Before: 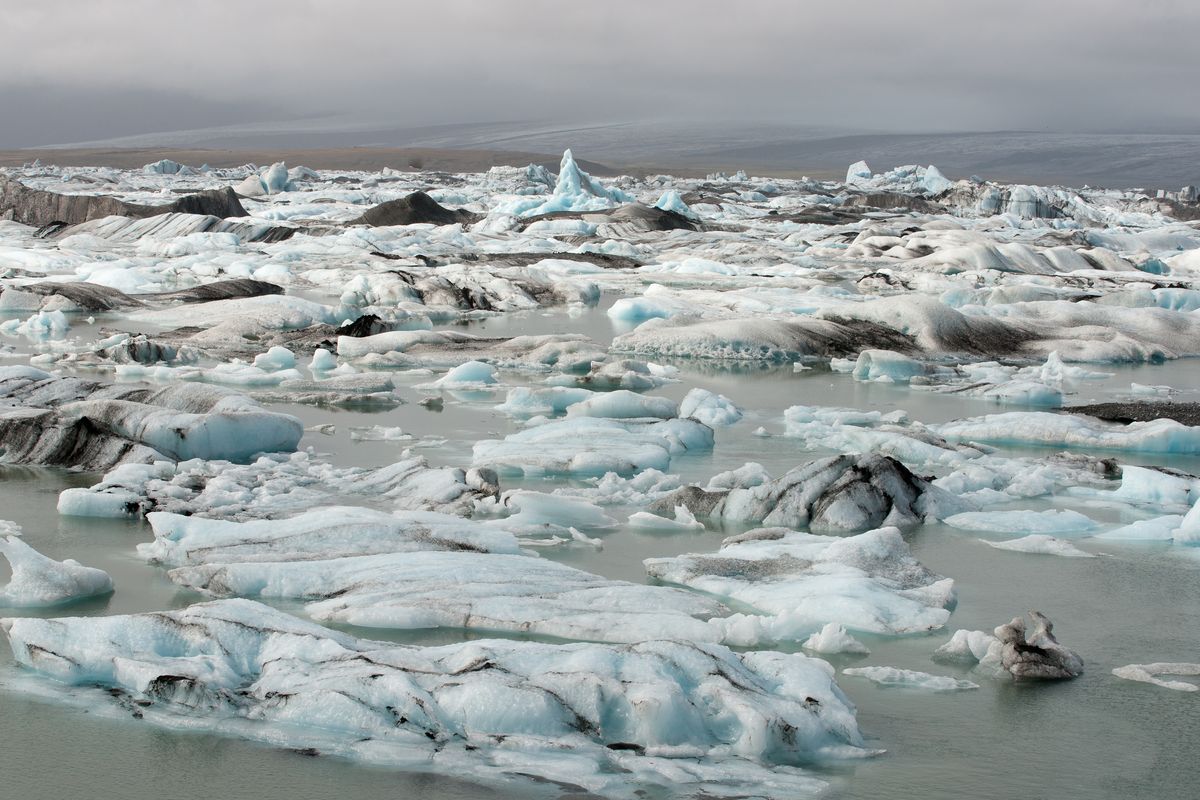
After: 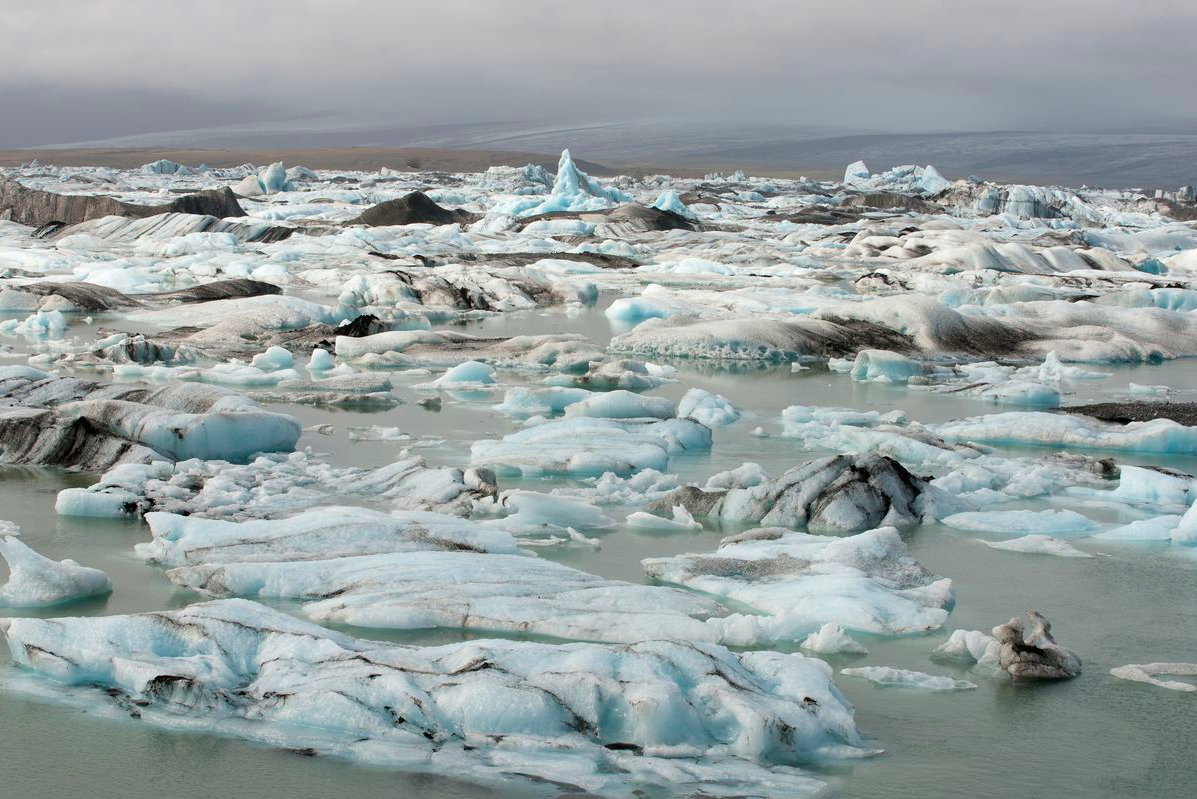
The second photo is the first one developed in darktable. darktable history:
crop and rotate: left 0.189%, bottom 0.002%
velvia: on, module defaults
